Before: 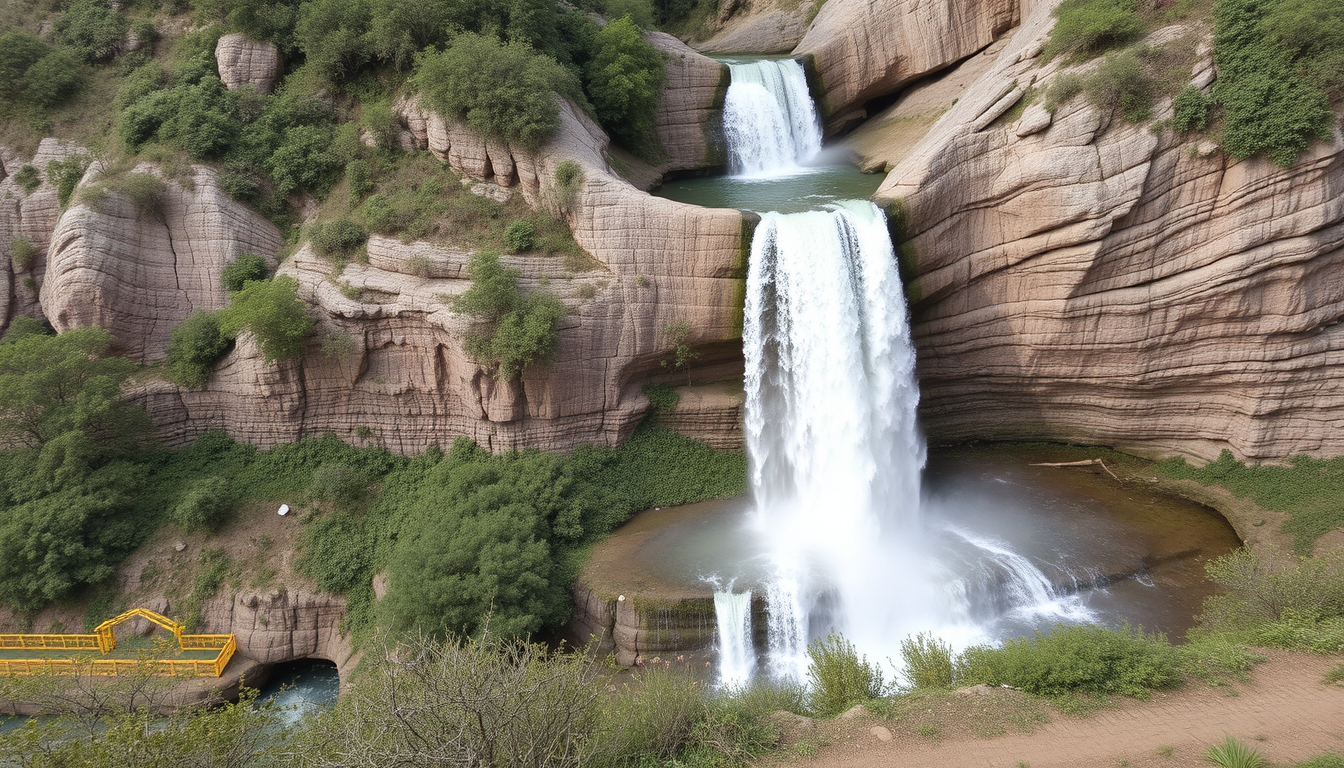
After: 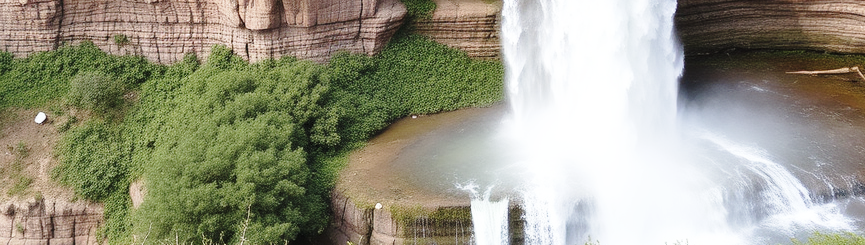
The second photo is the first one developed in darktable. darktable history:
crop: left 18.091%, top 51.13%, right 17.525%, bottom 16.85%
base curve: curves: ch0 [(0, 0) (0.028, 0.03) (0.121, 0.232) (0.46, 0.748) (0.859, 0.968) (1, 1)], preserve colors none
